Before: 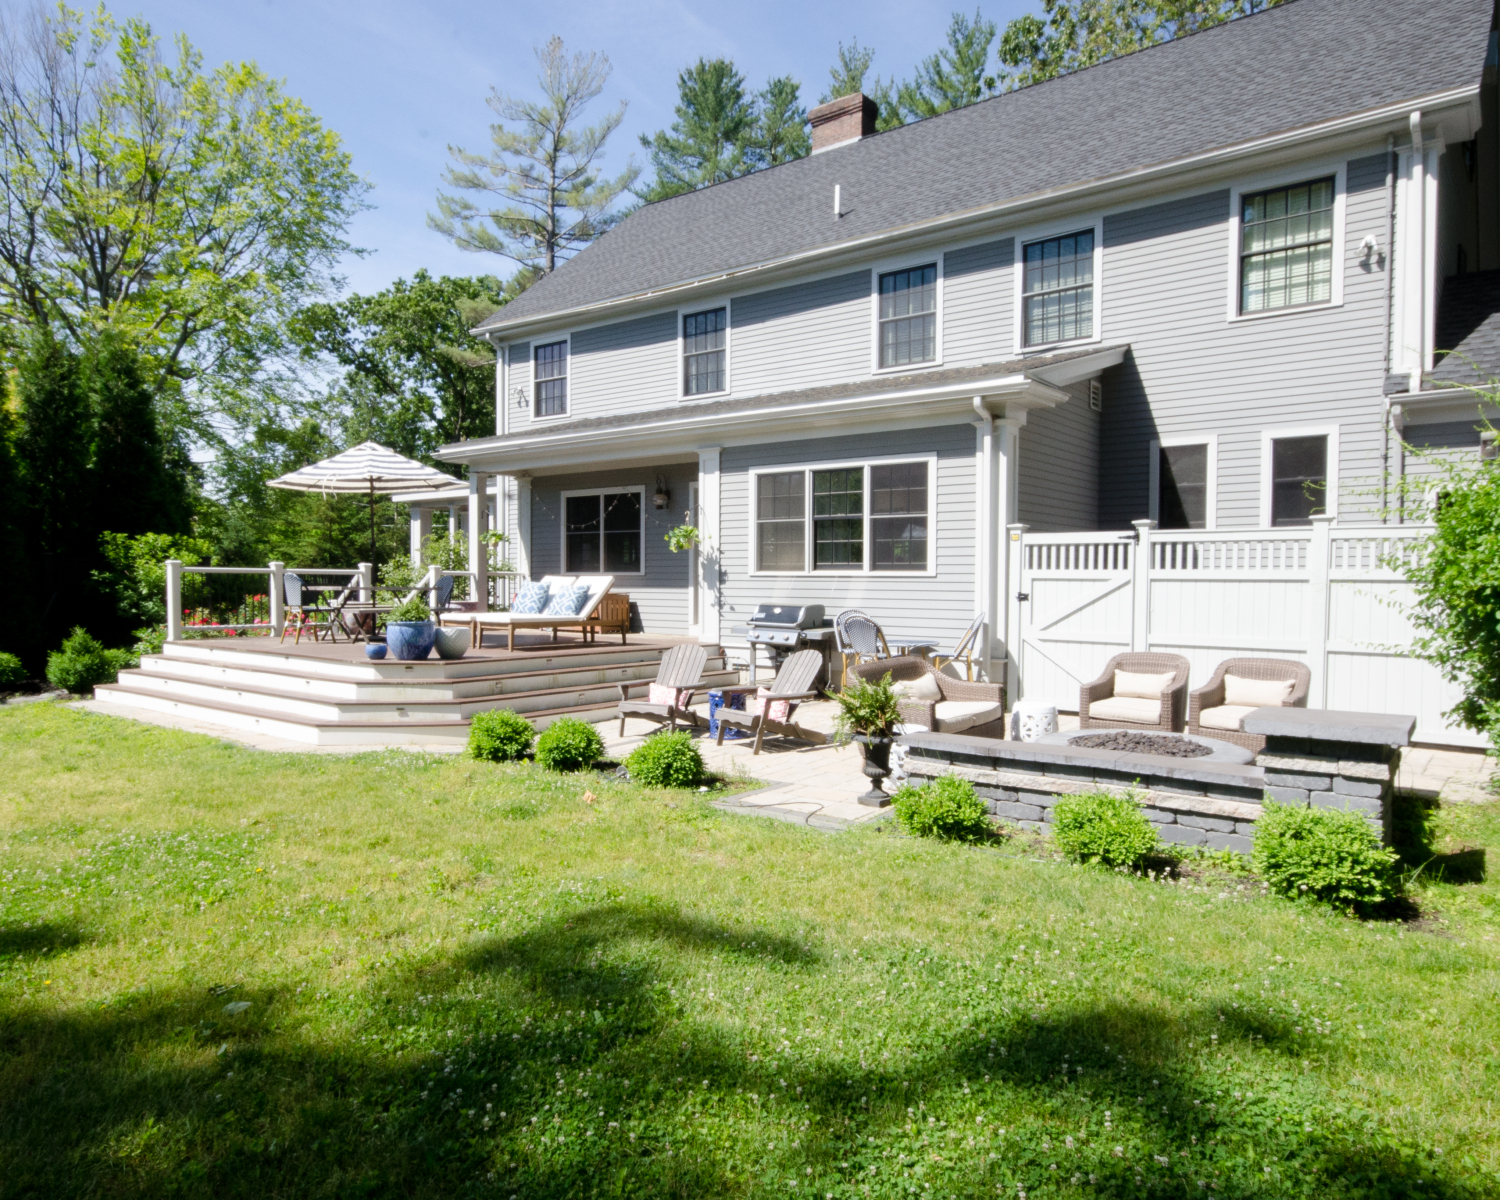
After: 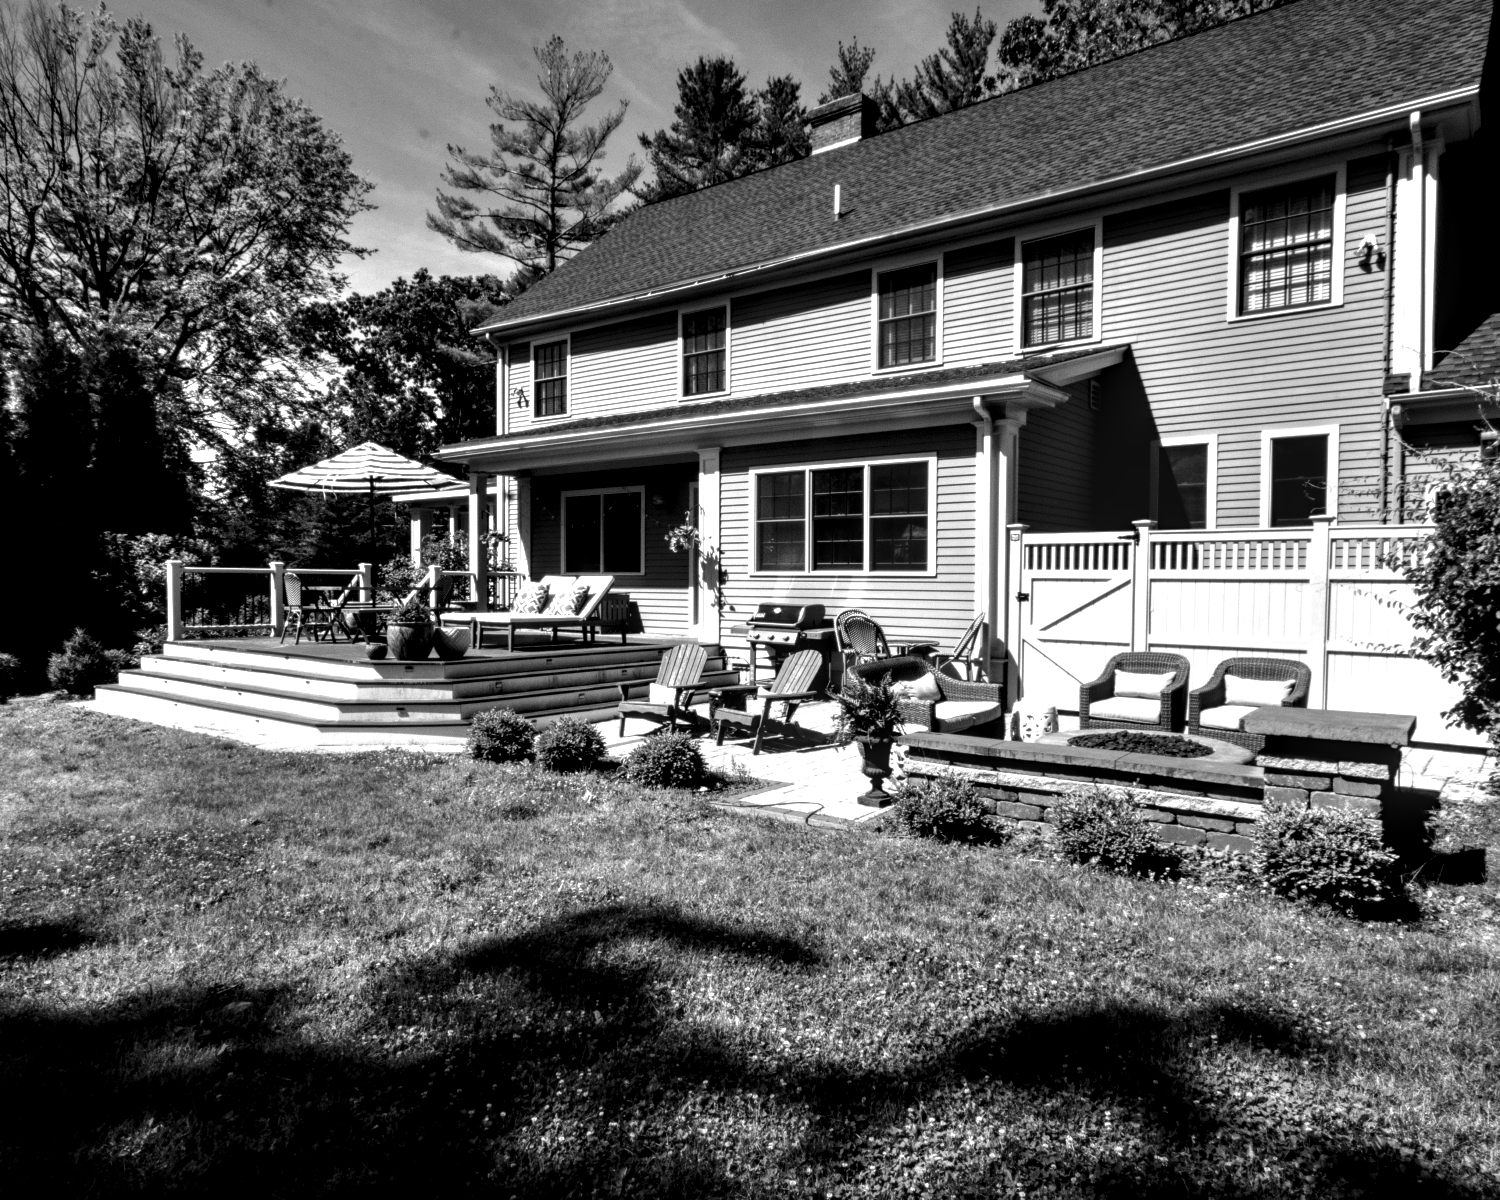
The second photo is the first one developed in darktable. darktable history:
local contrast: highlights 23%, detail 150%
contrast brightness saturation: contrast -0.026, brightness -0.595, saturation -1
contrast equalizer: y [[0.6 ×6], [0.55 ×6], [0 ×6], [0 ×6], [0 ×6]]
